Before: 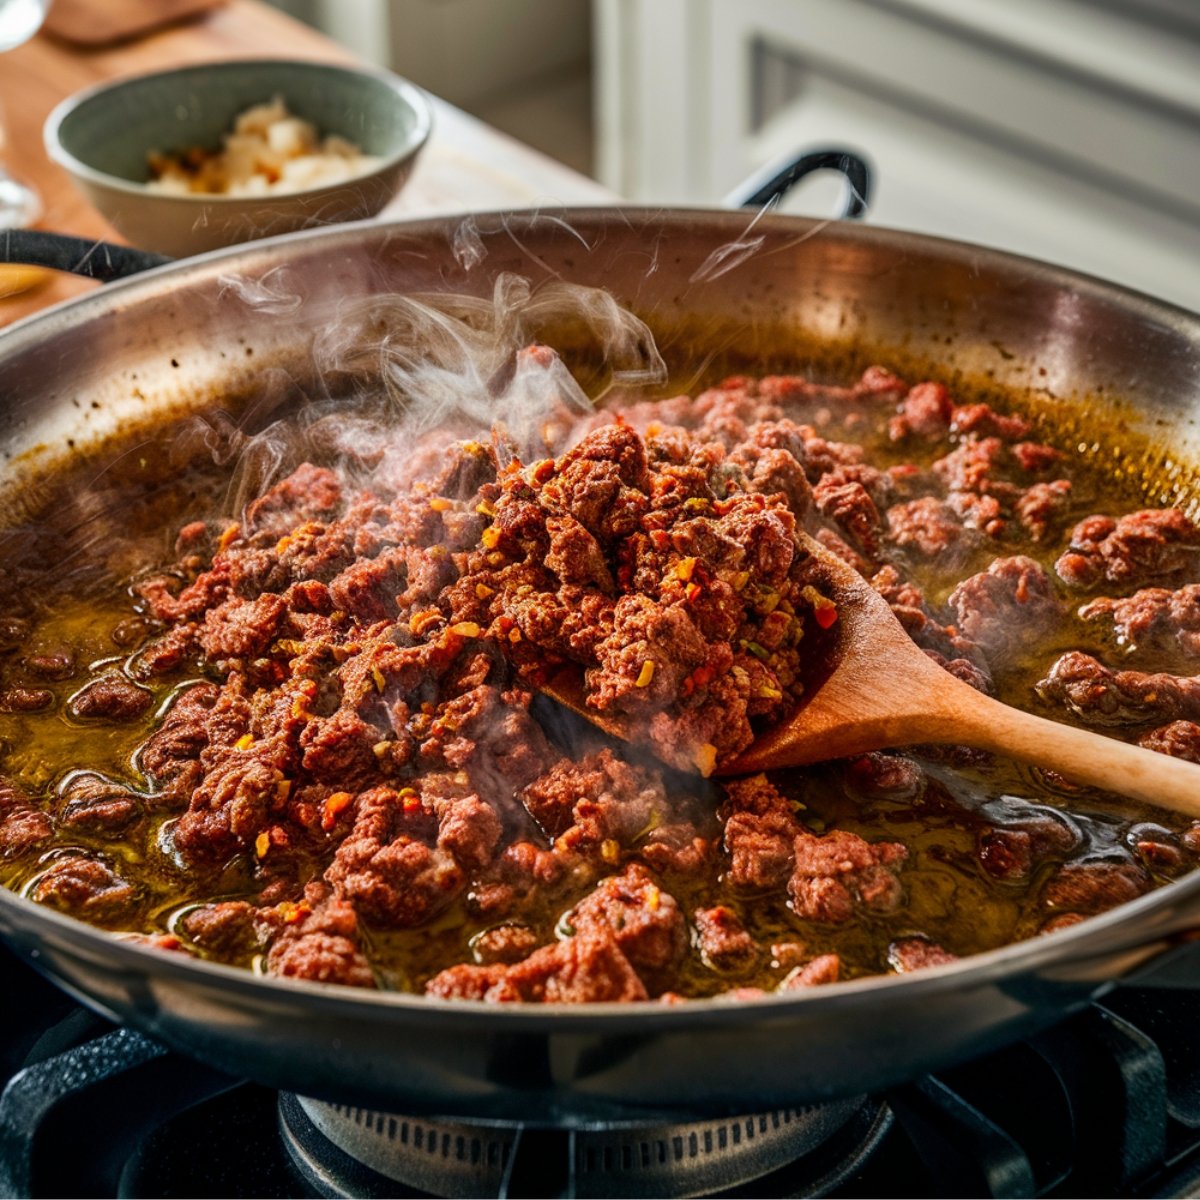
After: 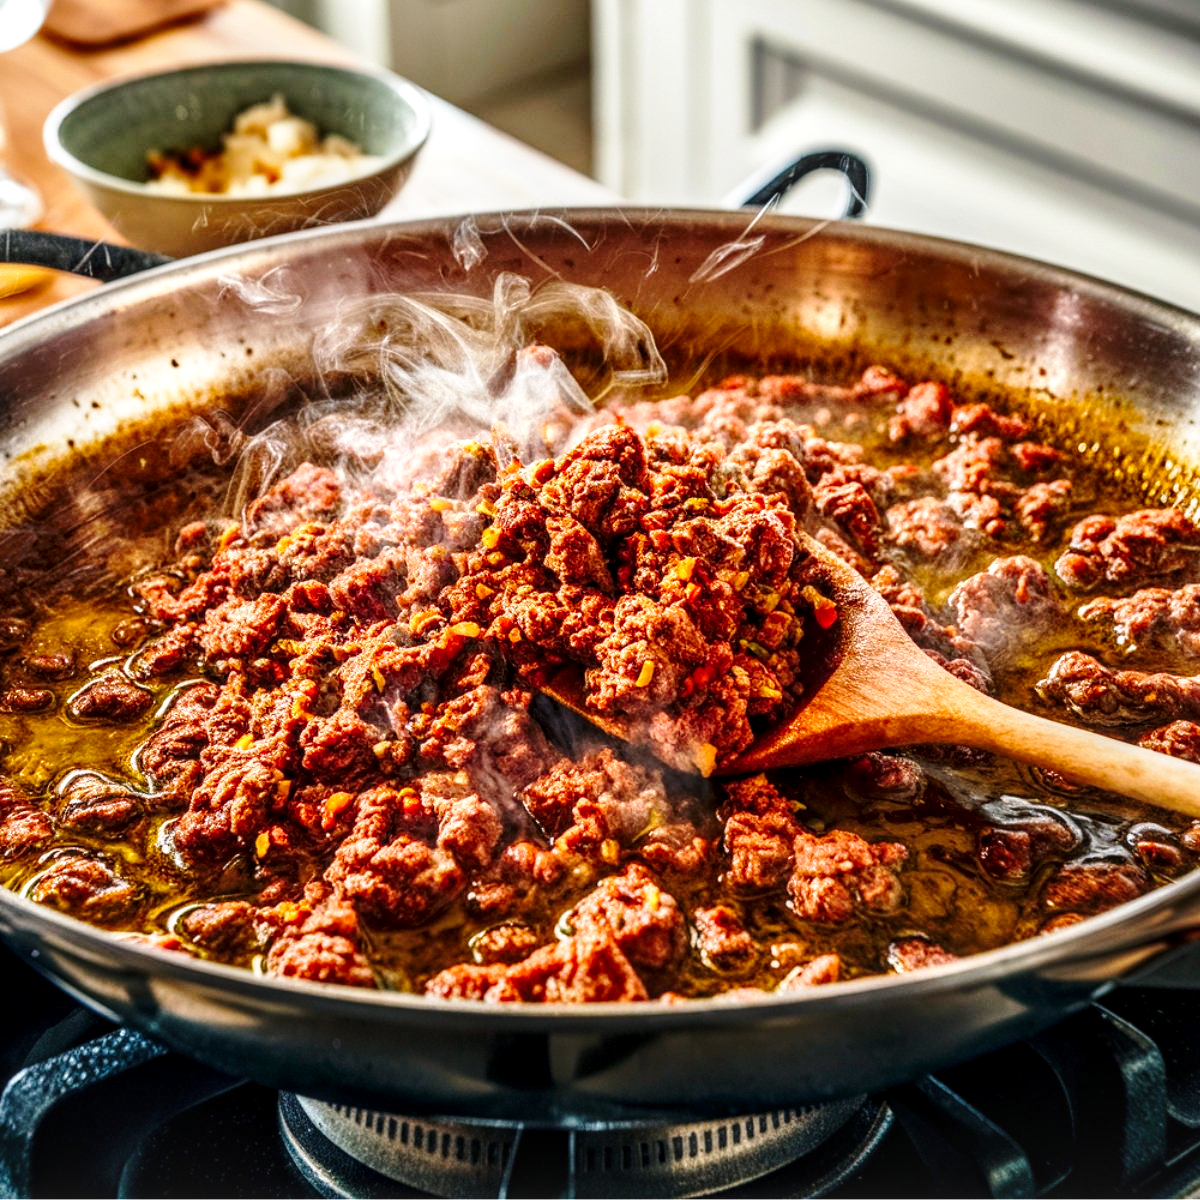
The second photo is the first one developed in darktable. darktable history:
local contrast: highlights 61%, detail 143%, midtone range 0.428
base curve: curves: ch0 [(0, 0) (0.028, 0.03) (0.121, 0.232) (0.46, 0.748) (0.859, 0.968) (1, 1)], preserve colors none
